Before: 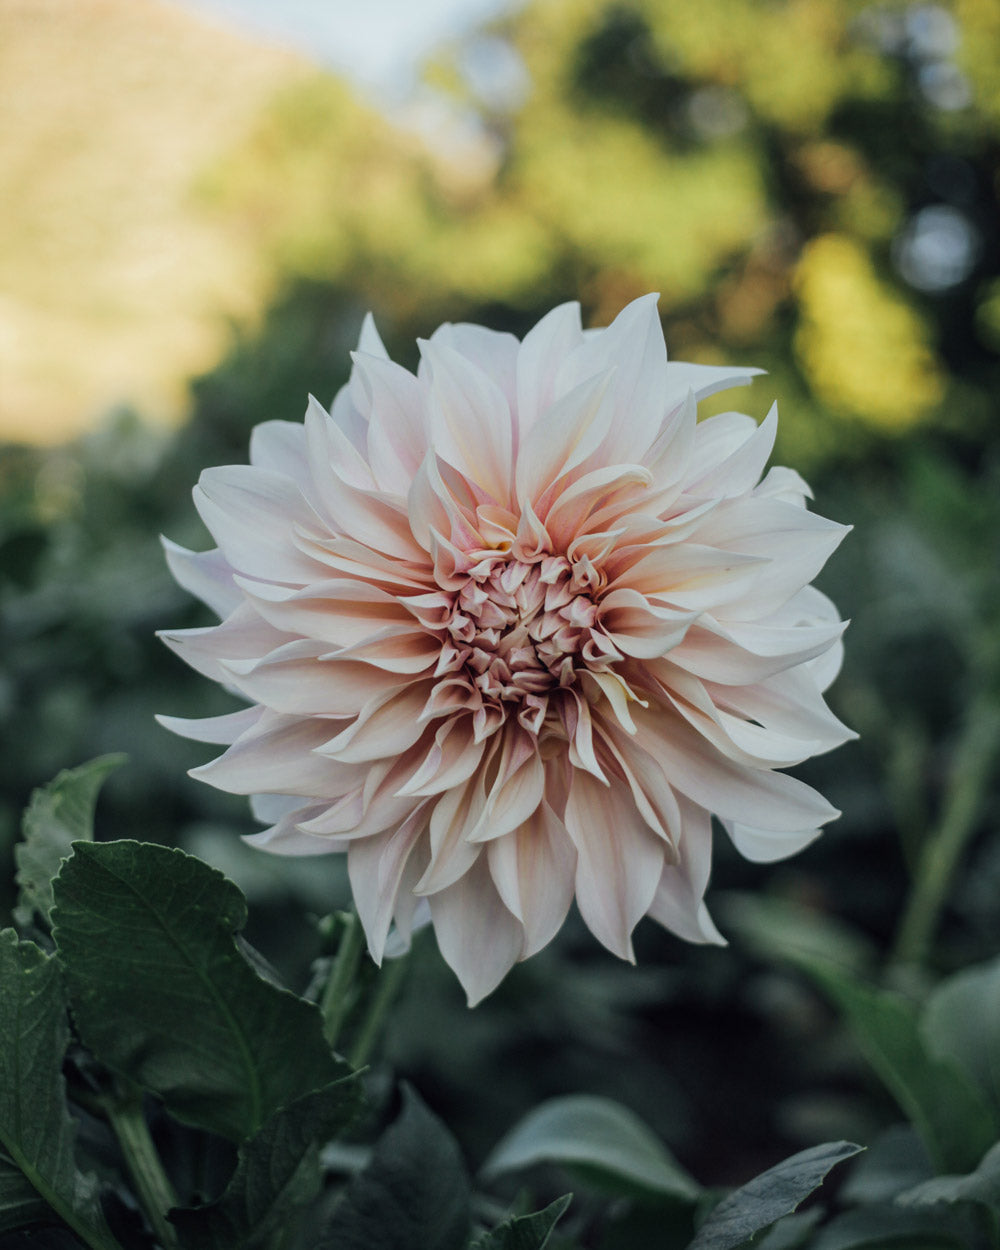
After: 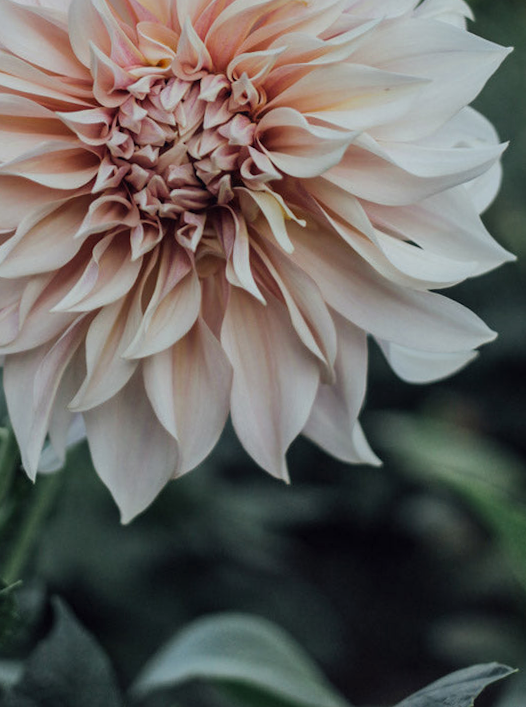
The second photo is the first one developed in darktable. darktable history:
shadows and highlights: shadows 32, highlights -32, soften with gaussian
rotate and perspective: rotation 0.8°, automatic cropping off
crop: left 34.479%, top 38.822%, right 13.718%, bottom 5.172%
